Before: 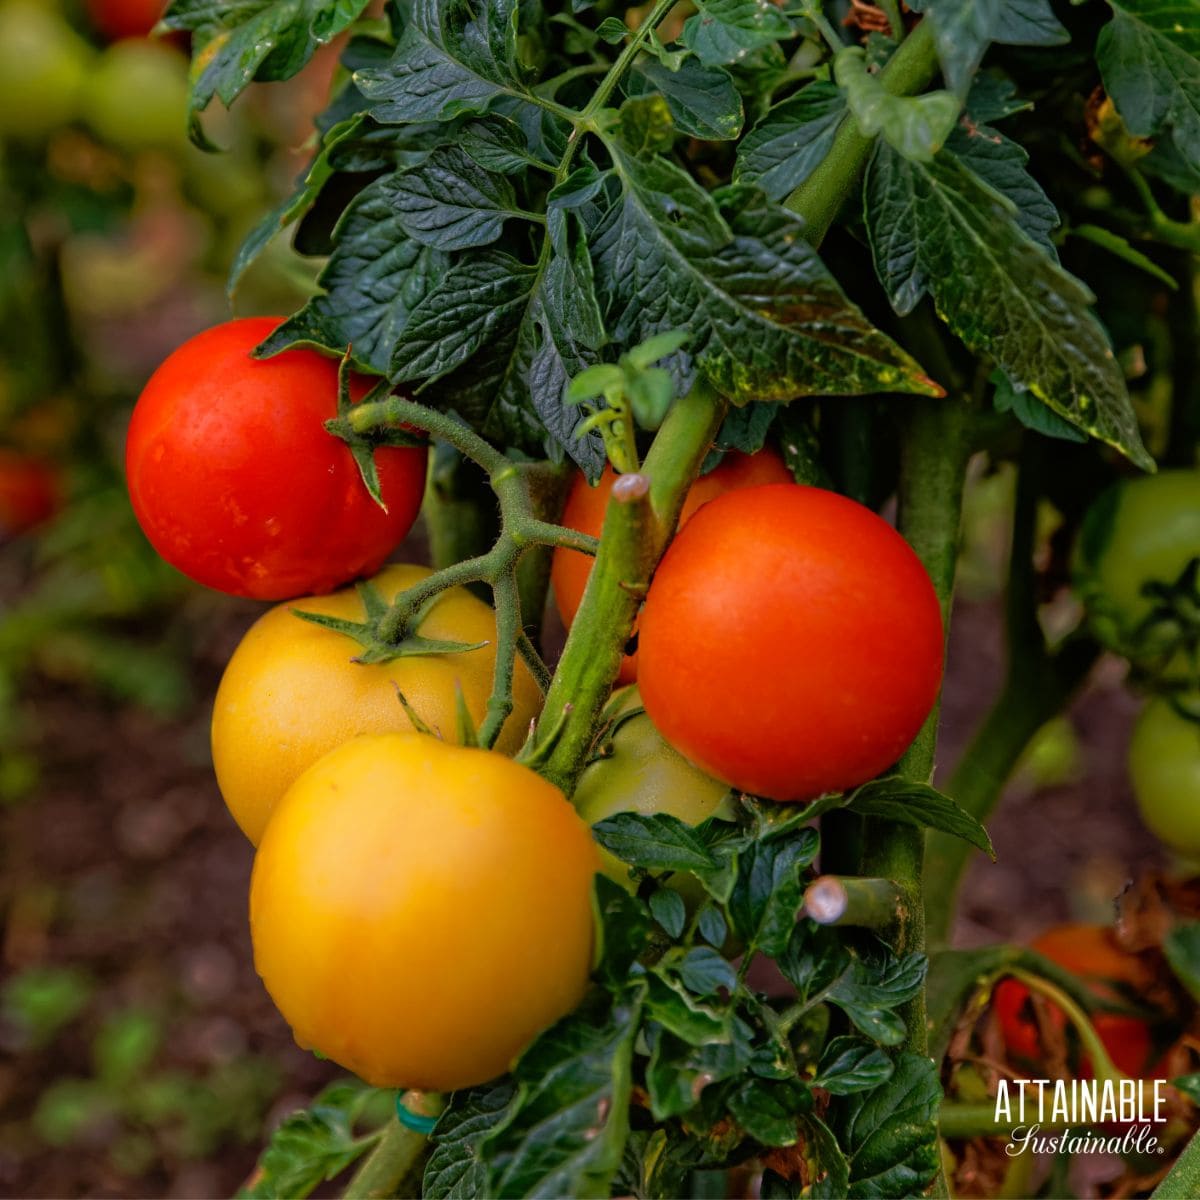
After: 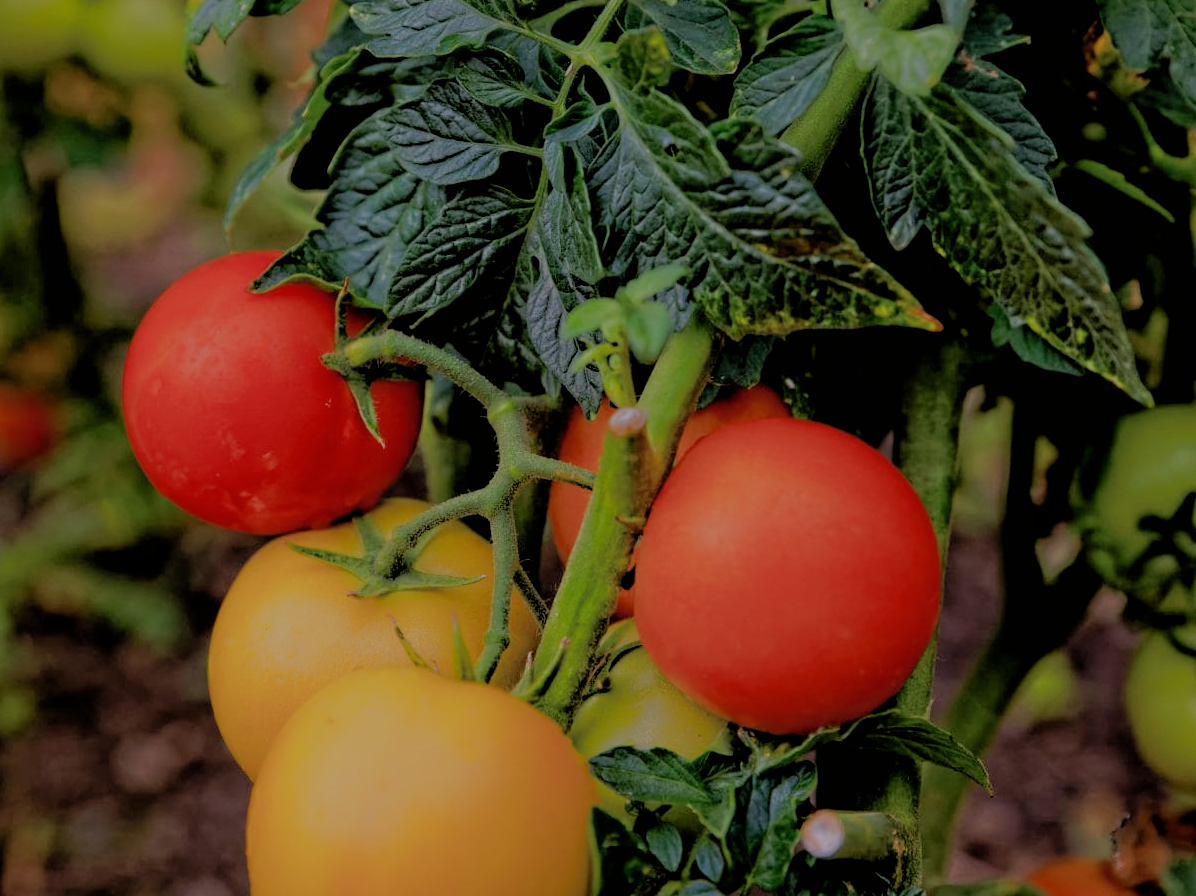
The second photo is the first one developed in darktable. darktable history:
shadows and highlights: shadows 12.16, white point adjustment 1.22, soften with gaussian
filmic rgb: black relative exposure -4.45 EV, white relative exposure 6.64 EV, hardness 1.94, contrast 0.508
crop: left 0.296%, top 5.538%, bottom 19.734%
